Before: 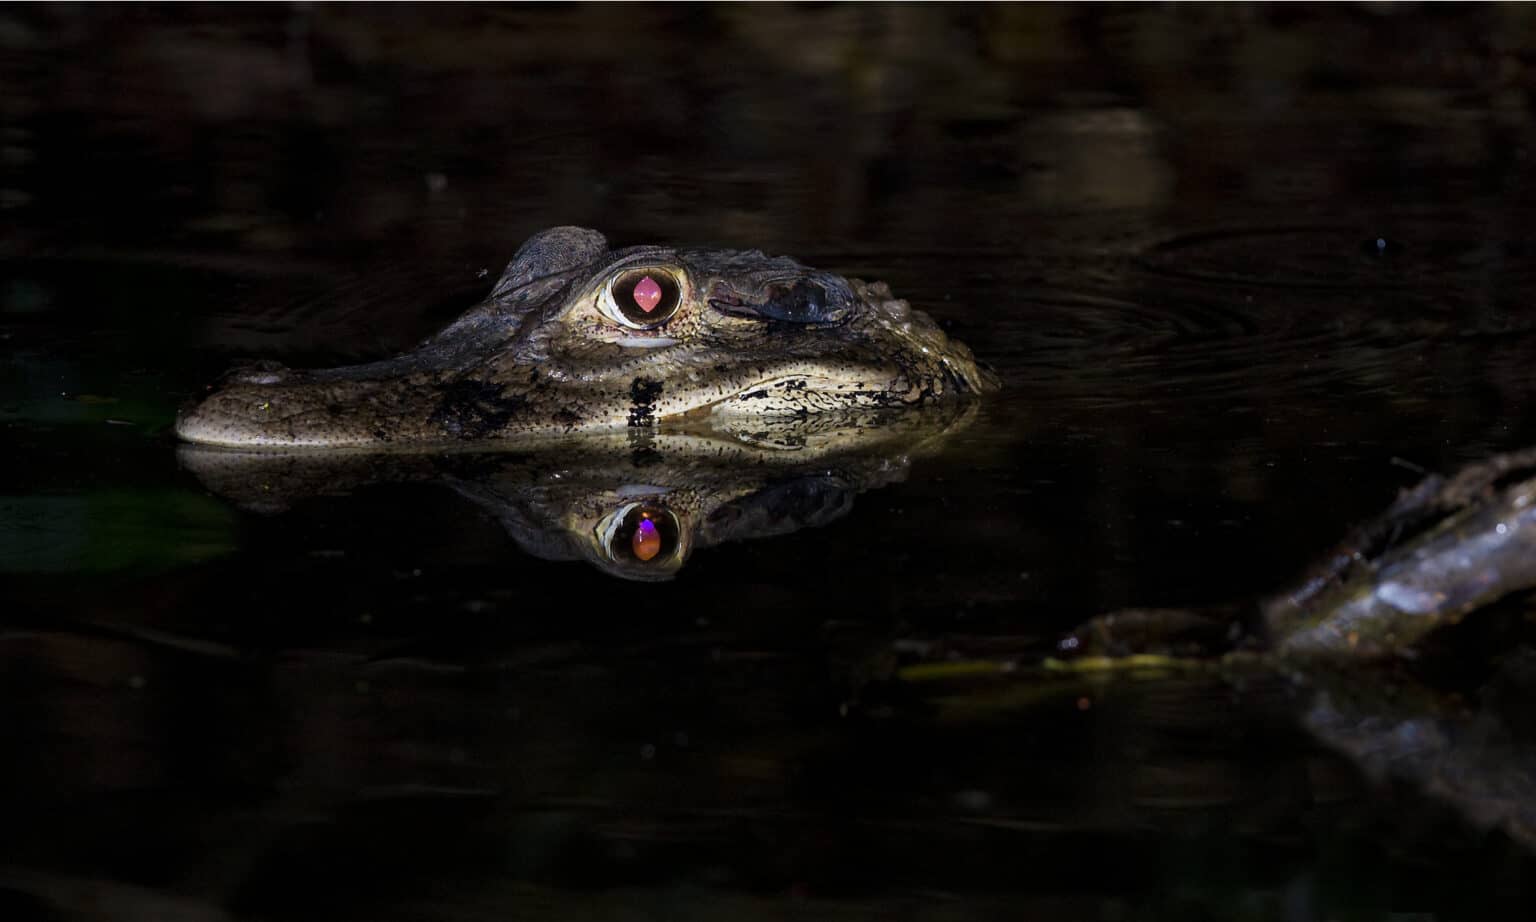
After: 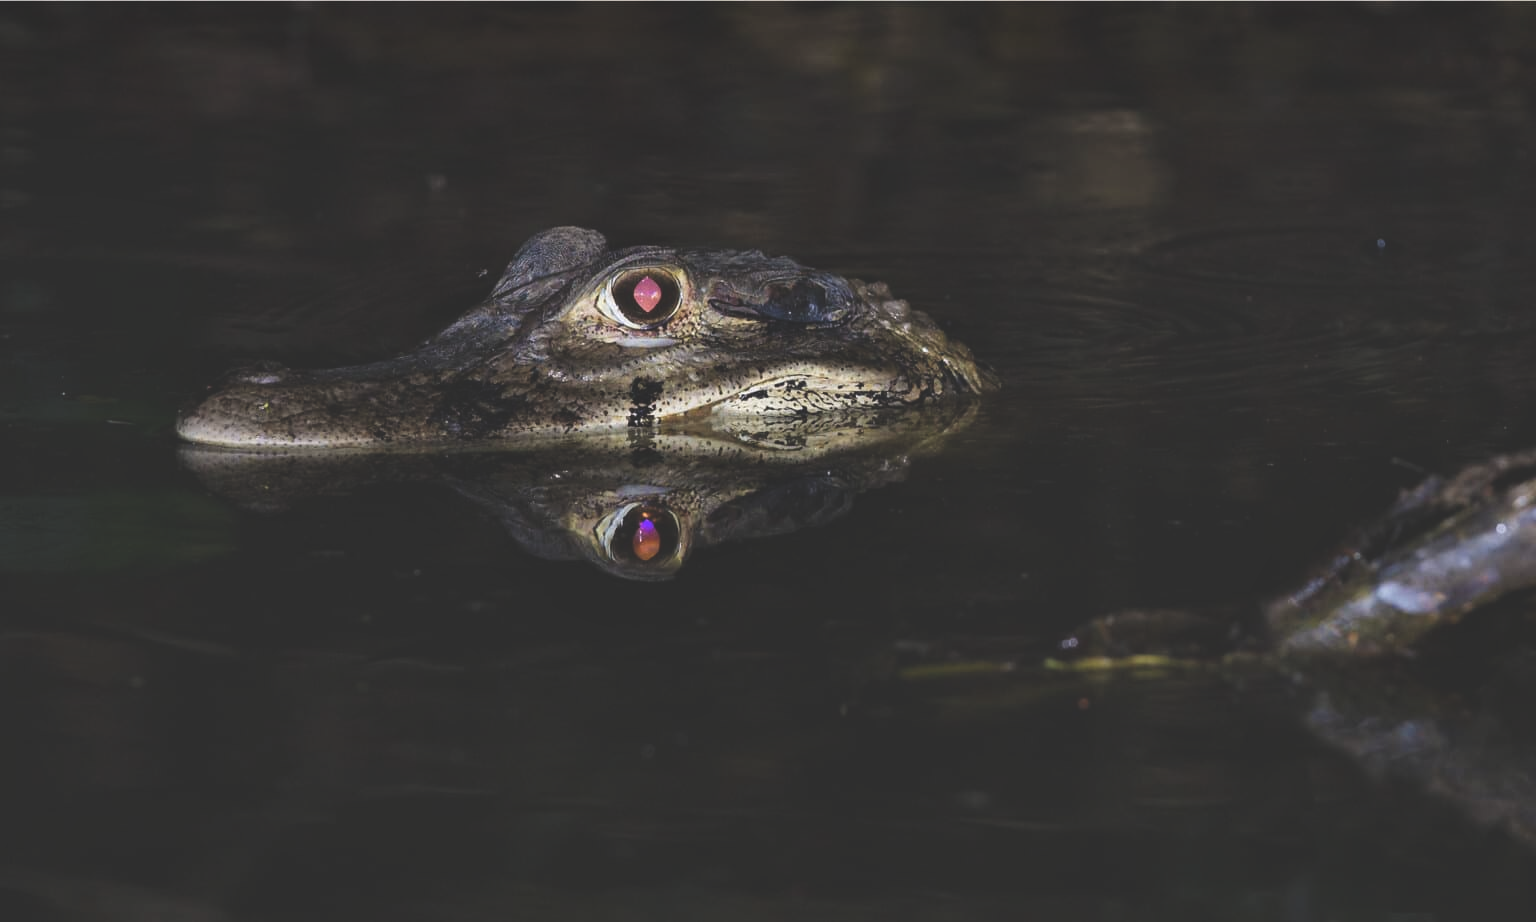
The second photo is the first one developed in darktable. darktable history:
tone equalizer: on, module defaults
shadows and highlights: shadows 30.63, highlights -63.22, shadows color adjustment 98%, highlights color adjustment 58.61%, soften with gaussian
exposure: black level correction -0.023, exposure -0.039 EV, compensate highlight preservation false
